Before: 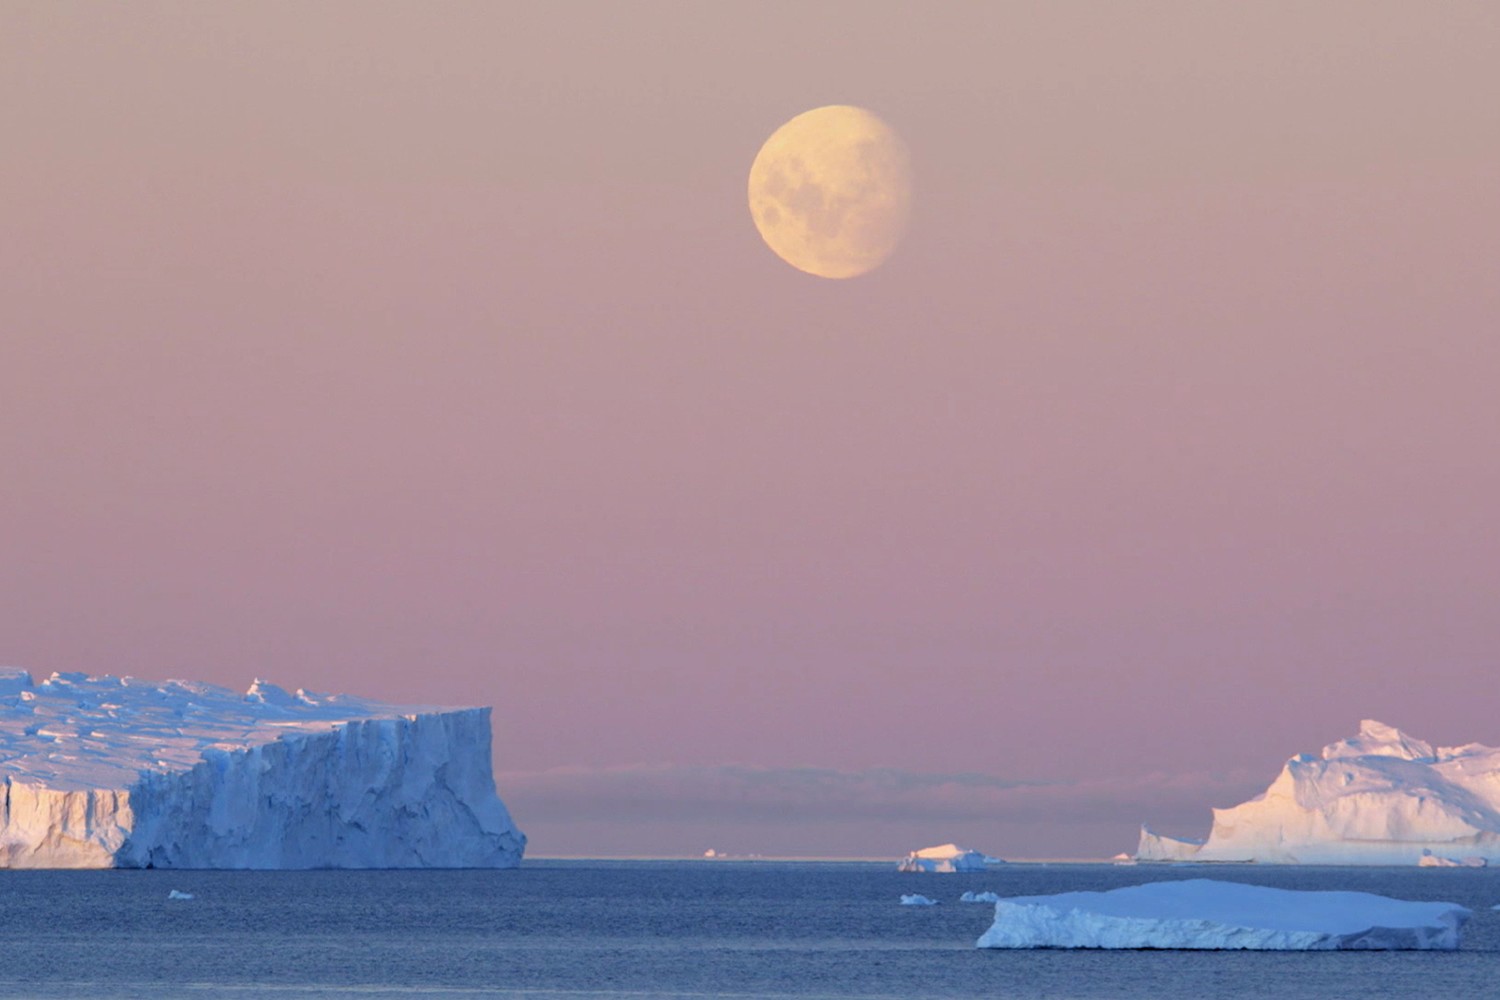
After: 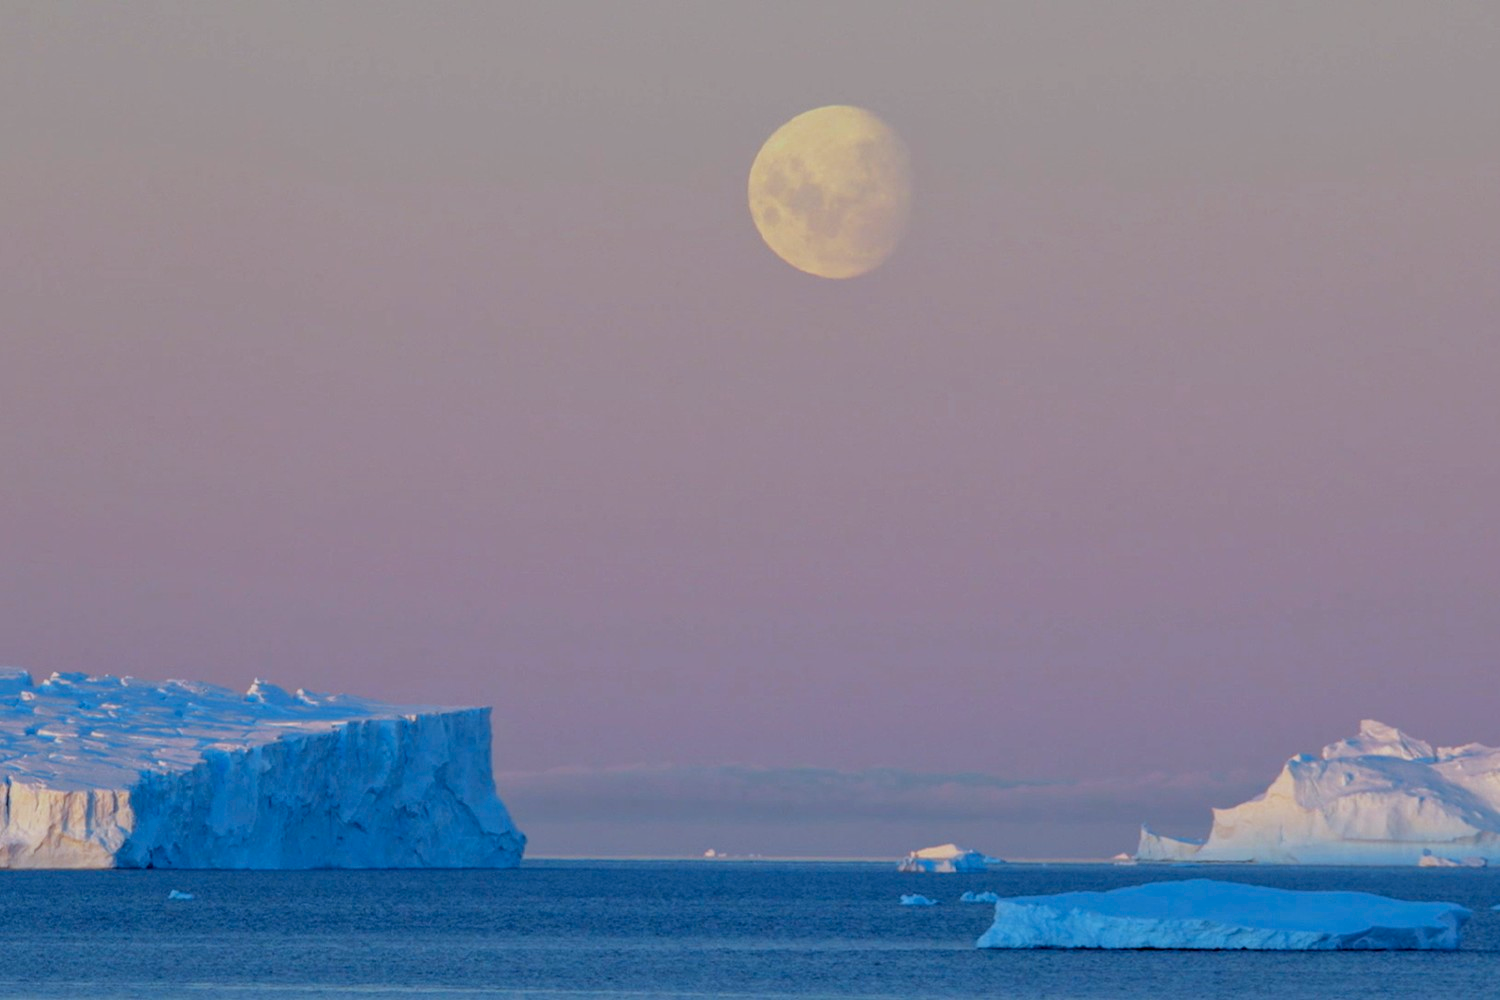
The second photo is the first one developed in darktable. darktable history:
contrast brightness saturation: saturation 0.18
tone equalizer: -8 EV 0.25 EV, -7 EV 0.417 EV, -6 EV 0.417 EV, -5 EV 0.25 EV, -3 EV -0.25 EV, -2 EV -0.417 EV, -1 EV -0.417 EV, +0 EV -0.25 EV, edges refinement/feathering 500, mask exposure compensation -1.57 EV, preserve details guided filter
color correction: highlights a* -10.04, highlights b* -10.37
local contrast: highlights 100%, shadows 100%, detail 120%, midtone range 0.2
